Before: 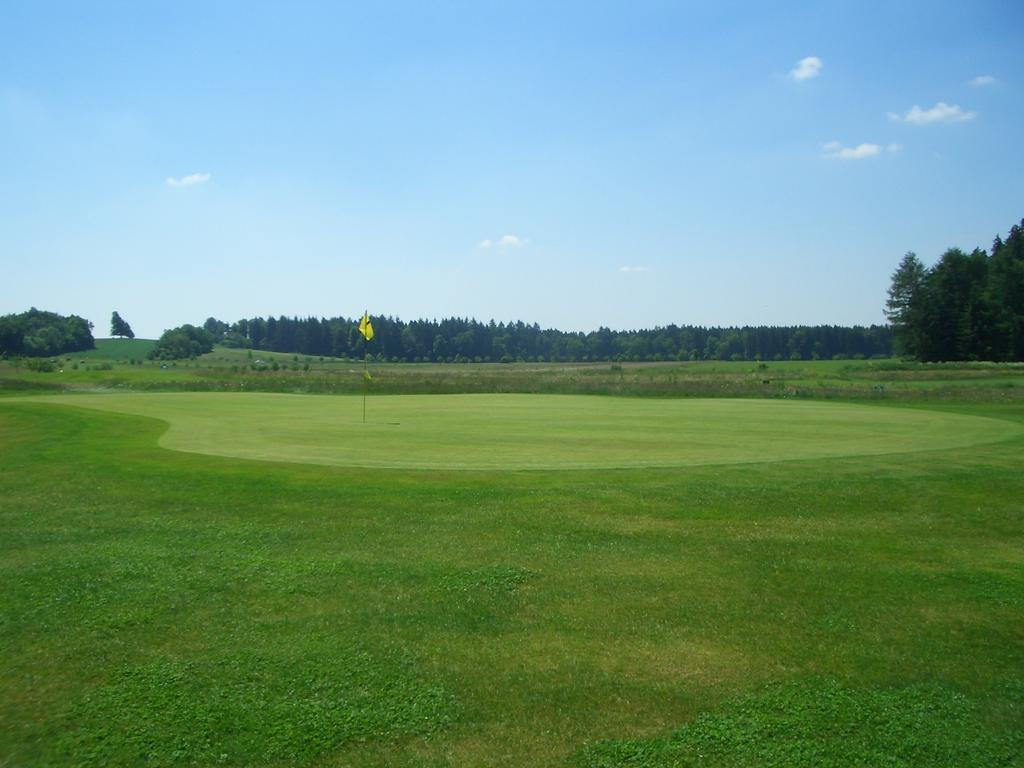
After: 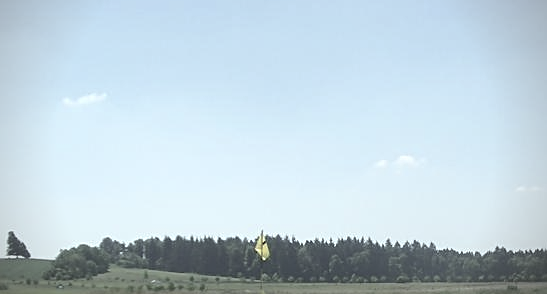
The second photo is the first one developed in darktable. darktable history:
contrast brightness saturation: contrast 0.2, brightness 0.142, saturation 0.148
color correction: highlights a* -2.91, highlights b* -2.52, shadows a* 2.22, shadows b* 2.92
shadows and highlights: on, module defaults
exposure: exposure 0.201 EV, compensate highlight preservation false
crop: left 10.221%, top 10.534%, right 36.279%, bottom 51.177%
vignetting: on, module defaults
sharpen: on, module defaults
color zones: curves: ch1 [(0, 0.153) (0.143, 0.15) (0.286, 0.151) (0.429, 0.152) (0.571, 0.152) (0.714, 0.151) (0.857, 0.151) (1, 0.153)]
